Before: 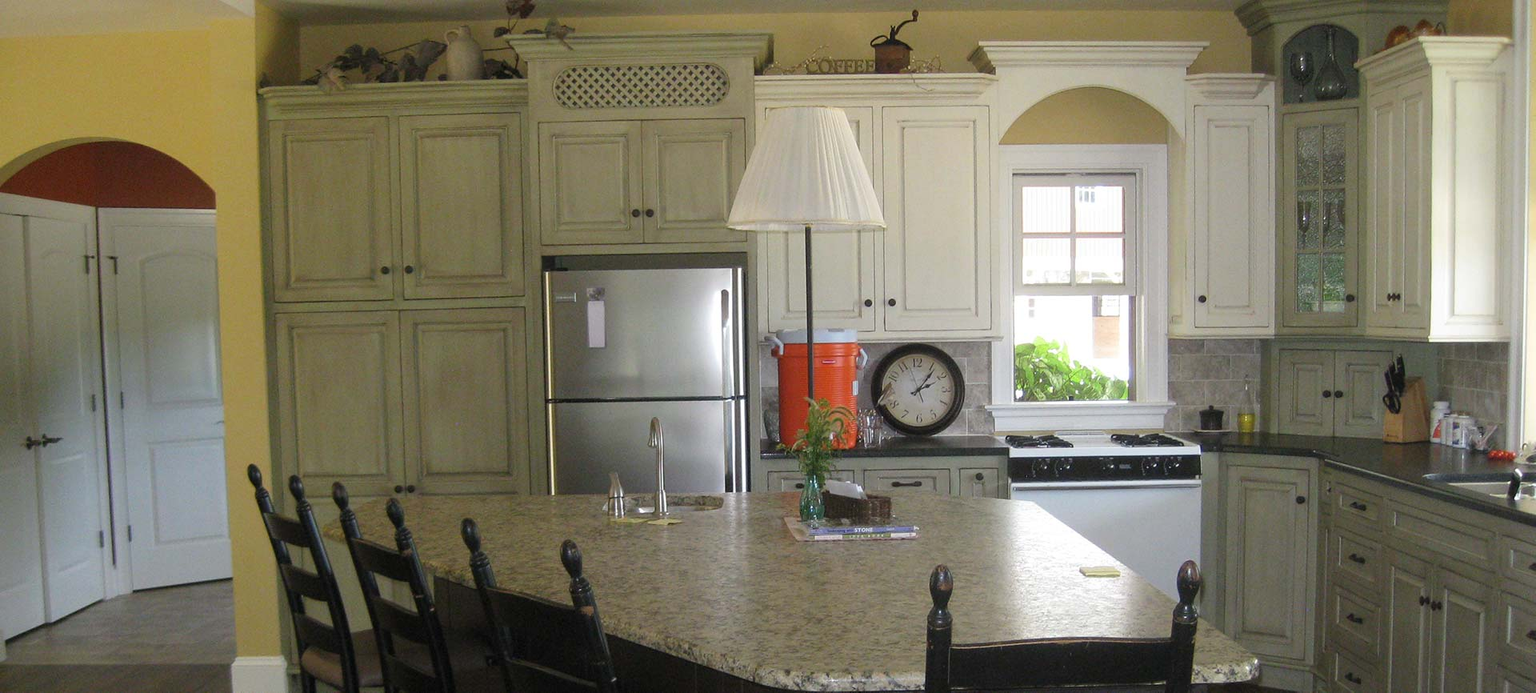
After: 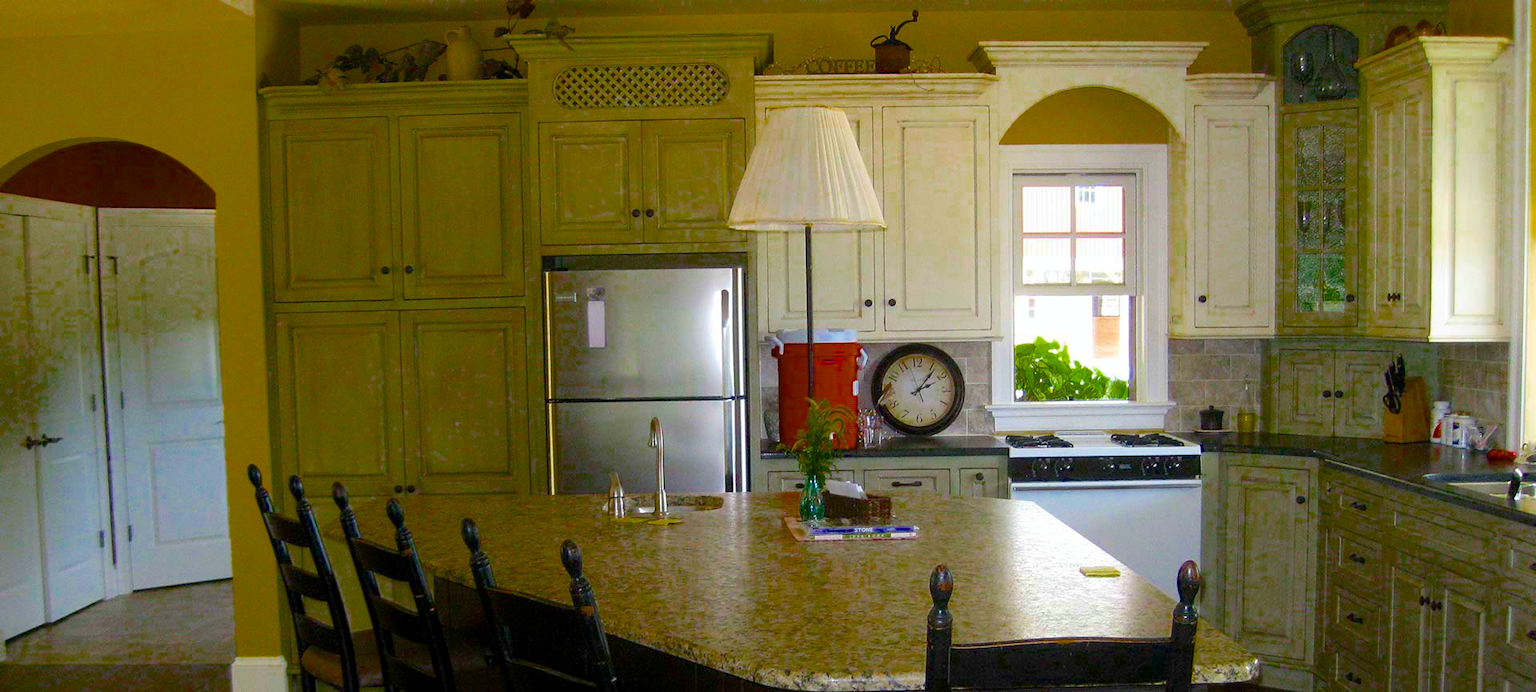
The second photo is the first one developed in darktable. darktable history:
color balance rgb: global offset › luminance -0.5%, perceptual saturation grading › global saturation 98.912%, global vibrance 15.82%, saturation formula JzAzBz (2021)
